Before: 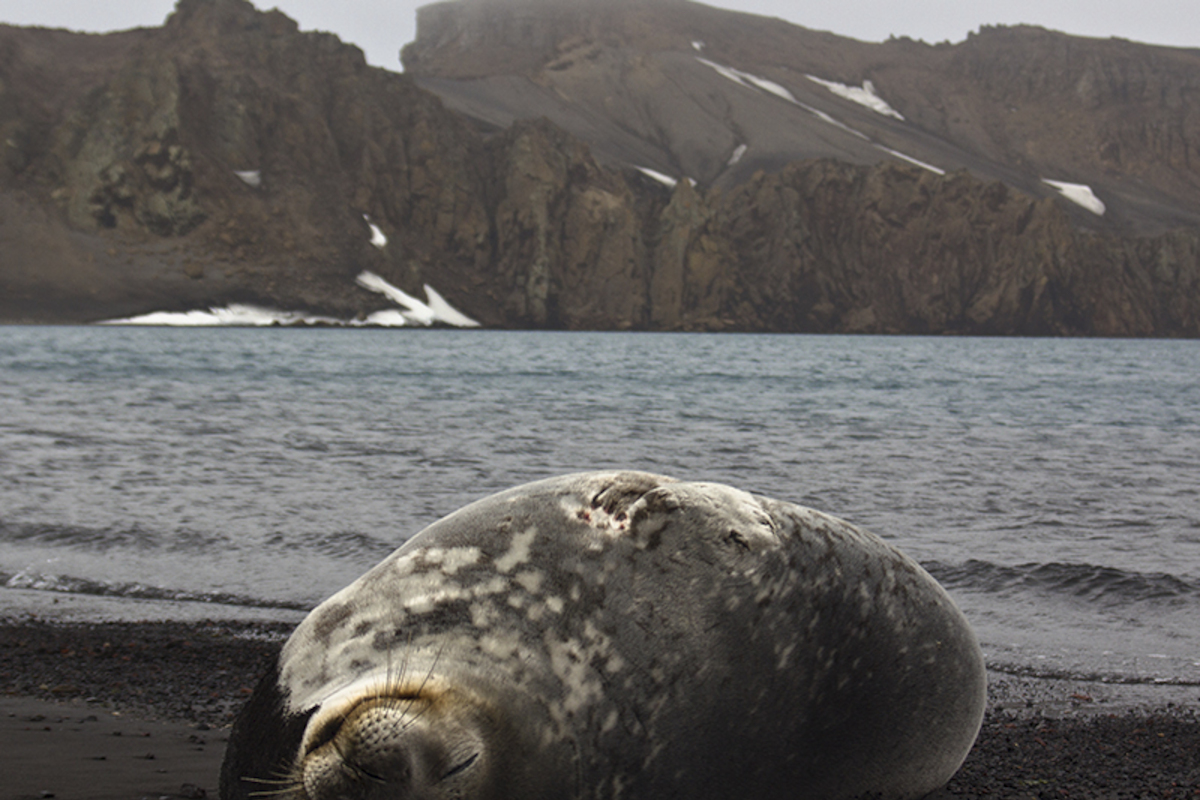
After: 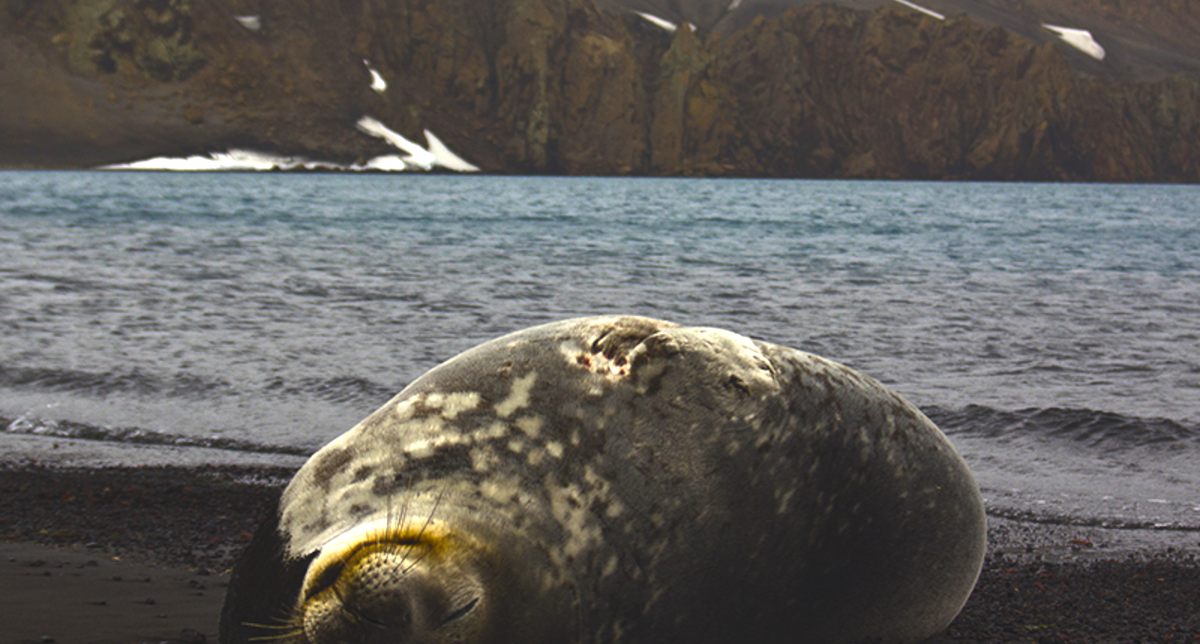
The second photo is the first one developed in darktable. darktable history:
crop and rotate: top 19.419%
exposure: black level correction -0.014, exposure -0.192 EV, compensate highlight preservation false
color balance rgb: global offset › luminance 0.28%, linear chroma grading › global chroma 15.422%, perceptual saturation grading › global saturation 30.872%, perceptual brilliance grading › global brilliance 19.487%, perceptual brilliance grading › shadows -39.804%, global vibrance 50.697%
